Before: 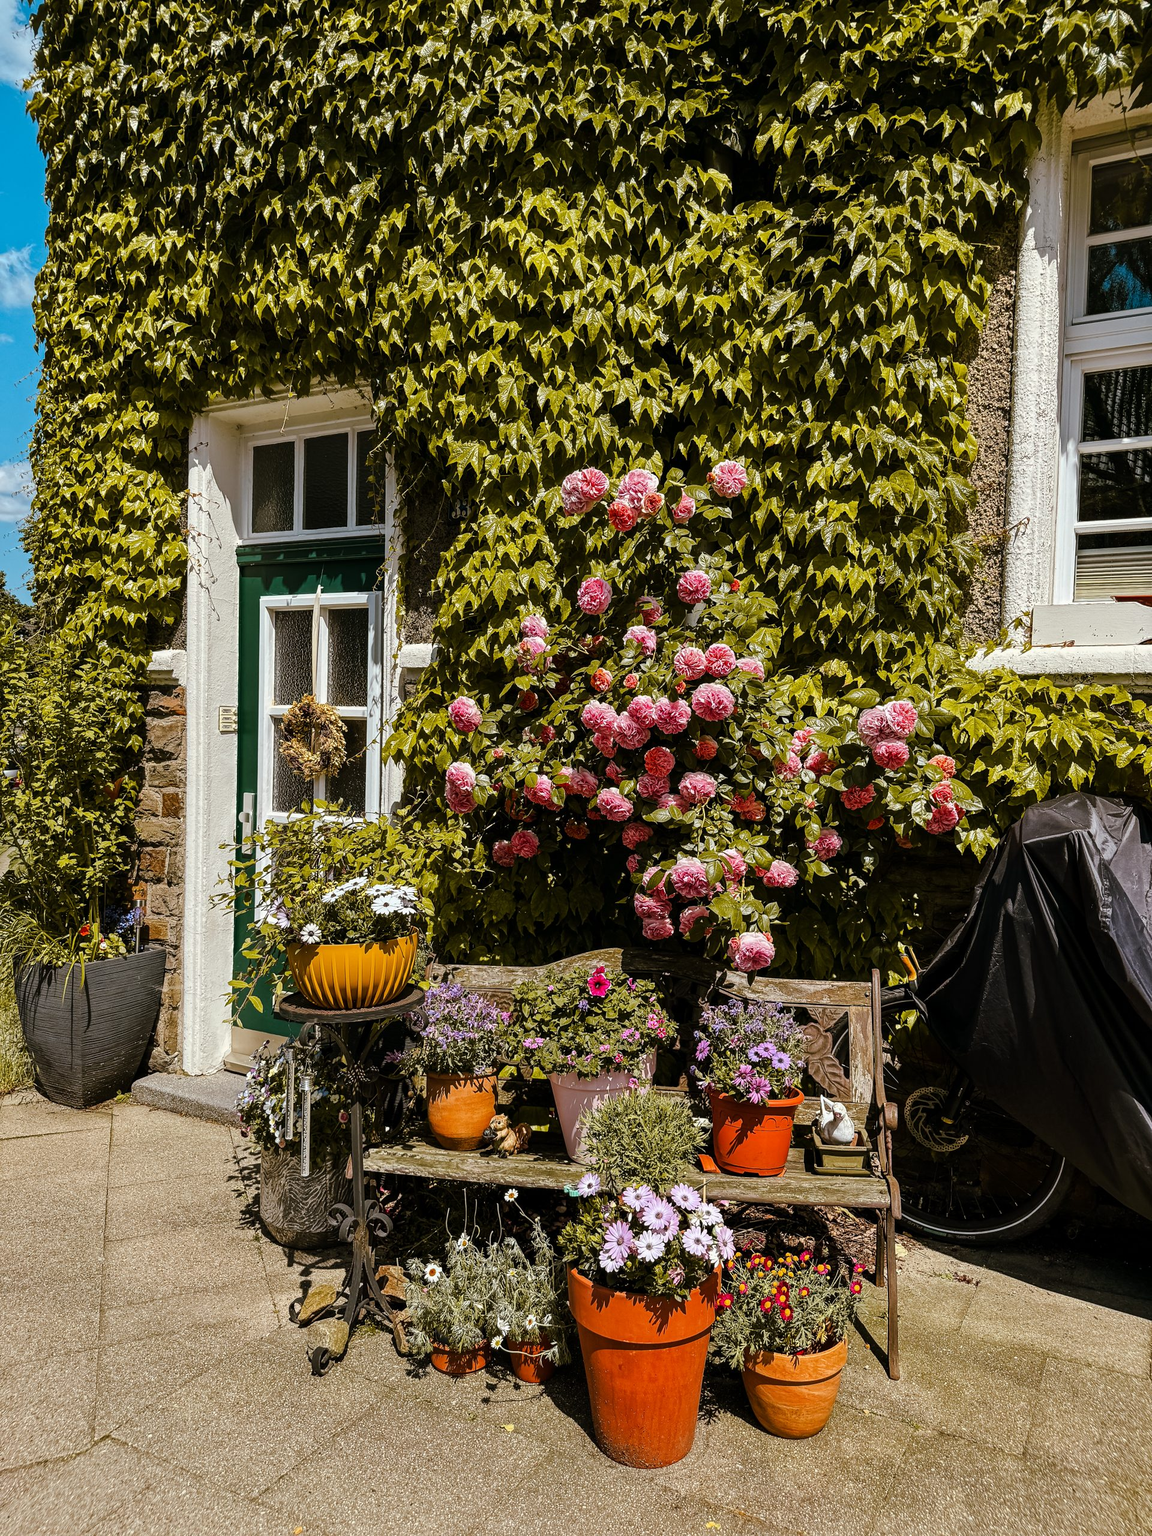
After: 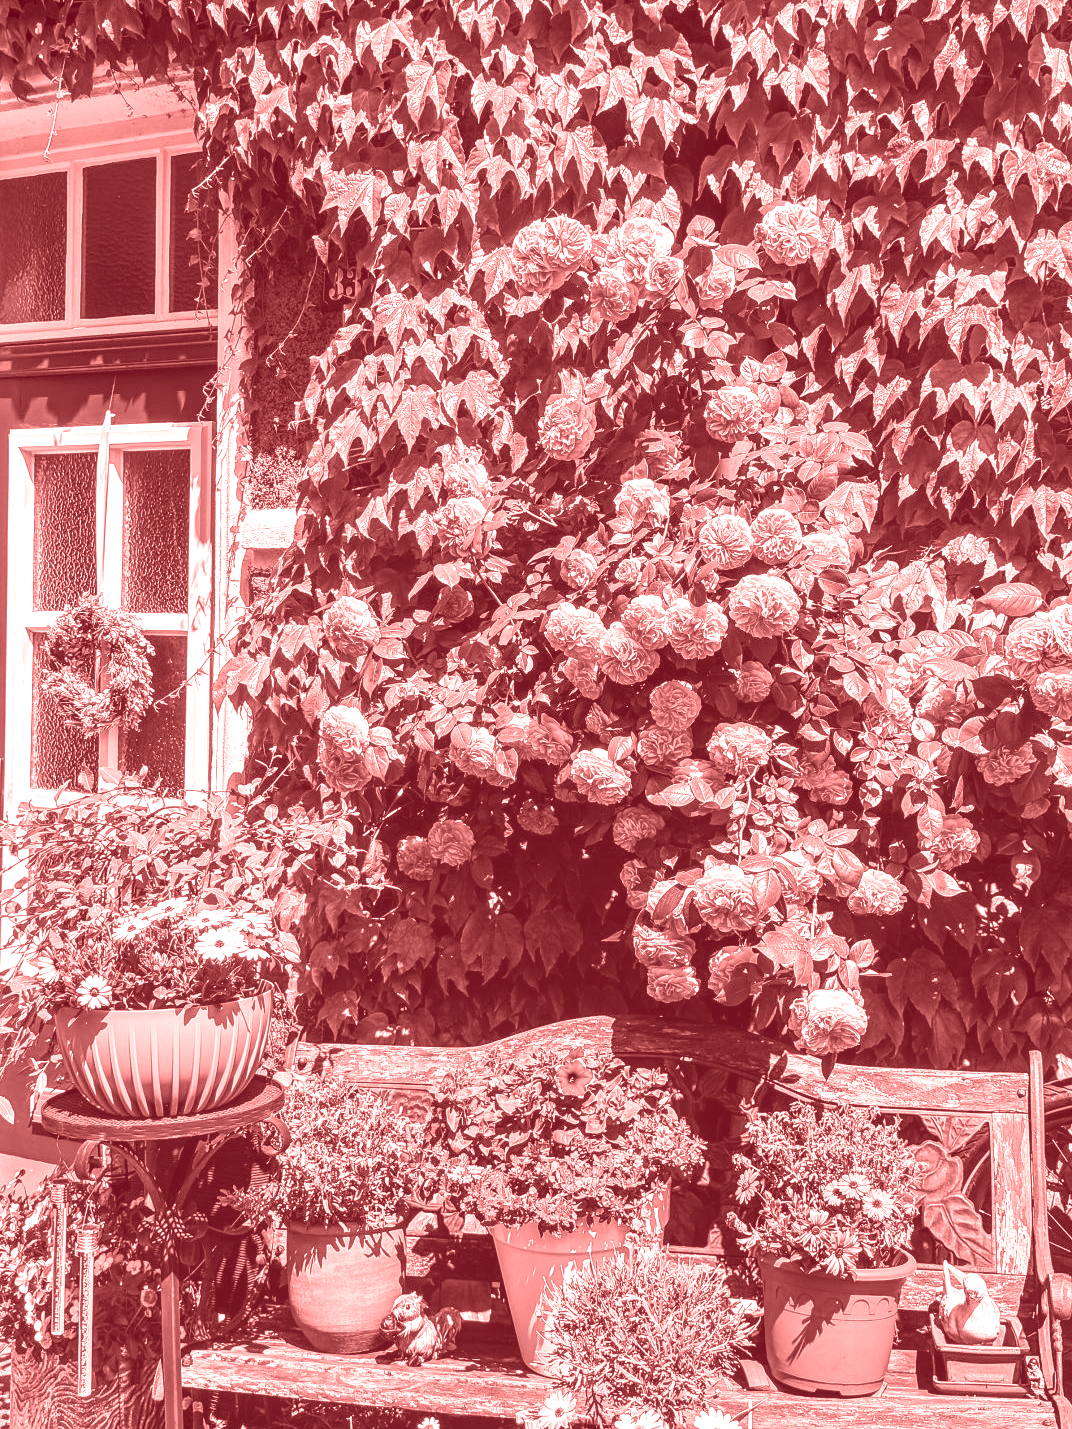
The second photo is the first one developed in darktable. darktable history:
exposure: exposure 1 EV, compensate highlight preservation false
colorize: saturation 60%, source mix 100%
crop and rotate: left 22.13%, top 22.054%, right 22.026%, bottom 22.102%
local contrast: highlights 48%, shadows 0%, detail 100%
